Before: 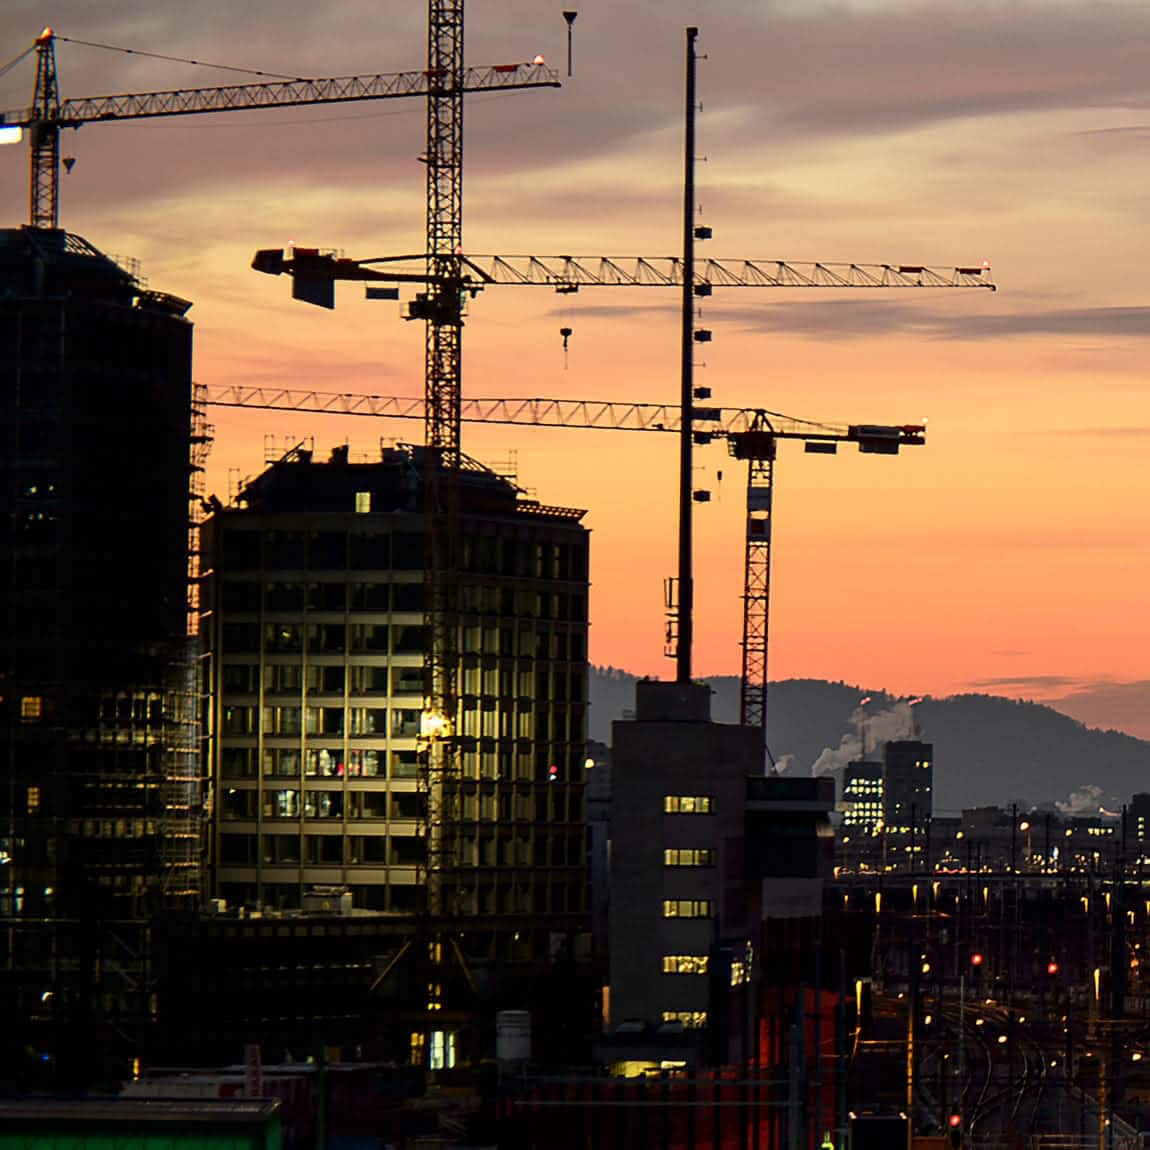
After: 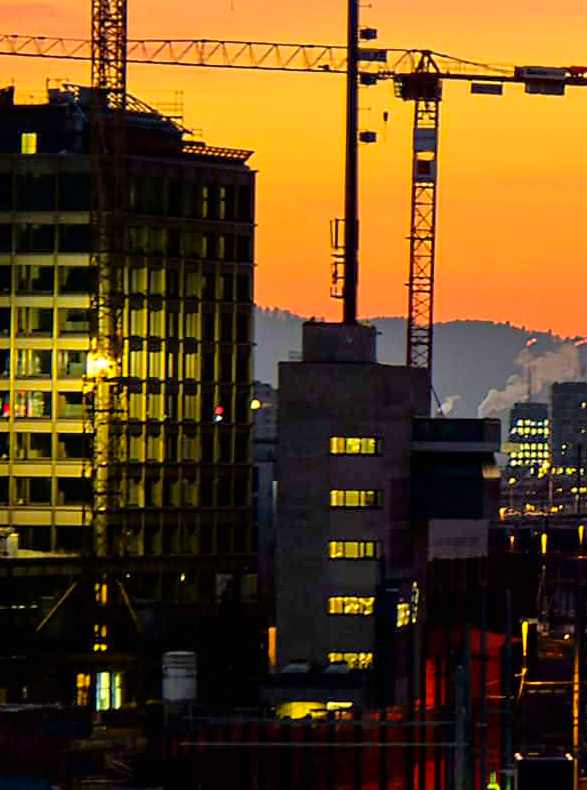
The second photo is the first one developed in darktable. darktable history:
crop and rotate: left 29.089%, top 31.298%, right 19.864%
tone equalizer: -7 EV 0.15 EV, -6 EV 0.603 EV, -5 EV 1.17 EV, -4 EV 1.35 EV, -3 EV 1.16 EV, -2 EV 0.6 EV, -1 EV 0.165 EV
color balance rgb: highlights gain › chroma 1.486%, highlights gain › hue 312.68°, shadows fall-off 299.549%, white fulcrum 1.98 EV, highlights fall-off 299.627%, linear chroma grading › global chroma 14.392%, perceptual saturation grading › global saturation 0.593%, mask middle-gray fulcrum 99.45%, global vibrance 45.542%, contrast gray fulcrum 38.261%
